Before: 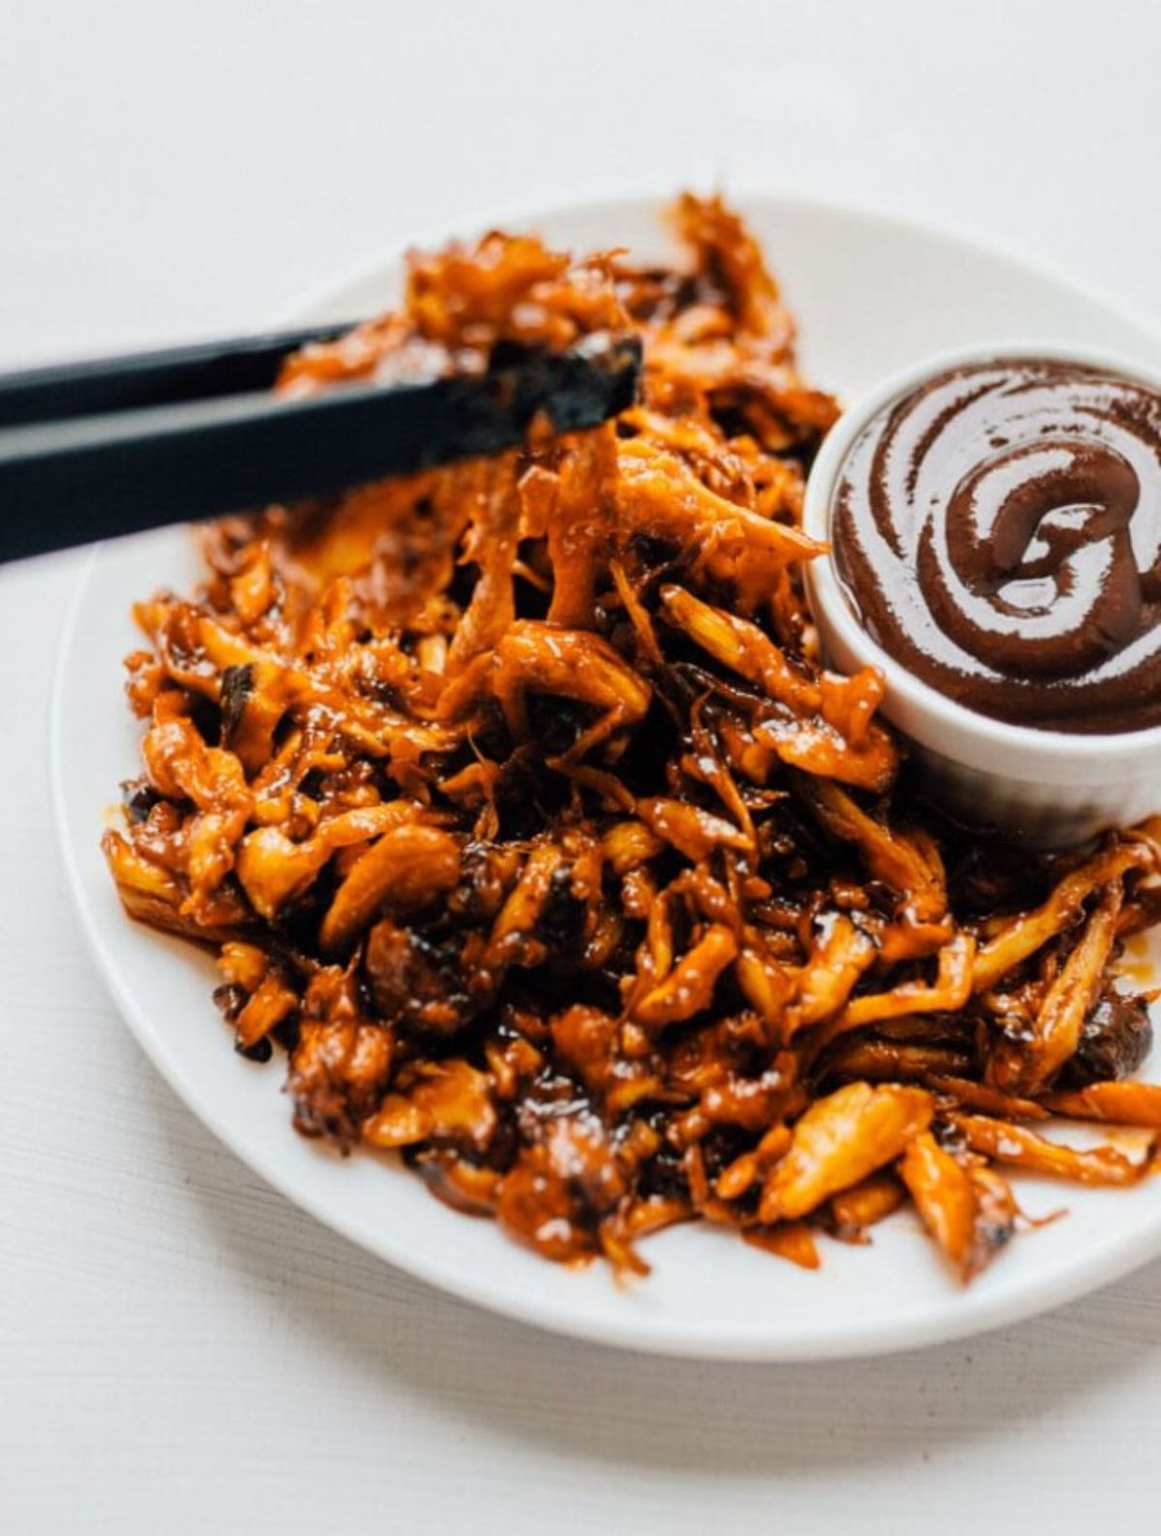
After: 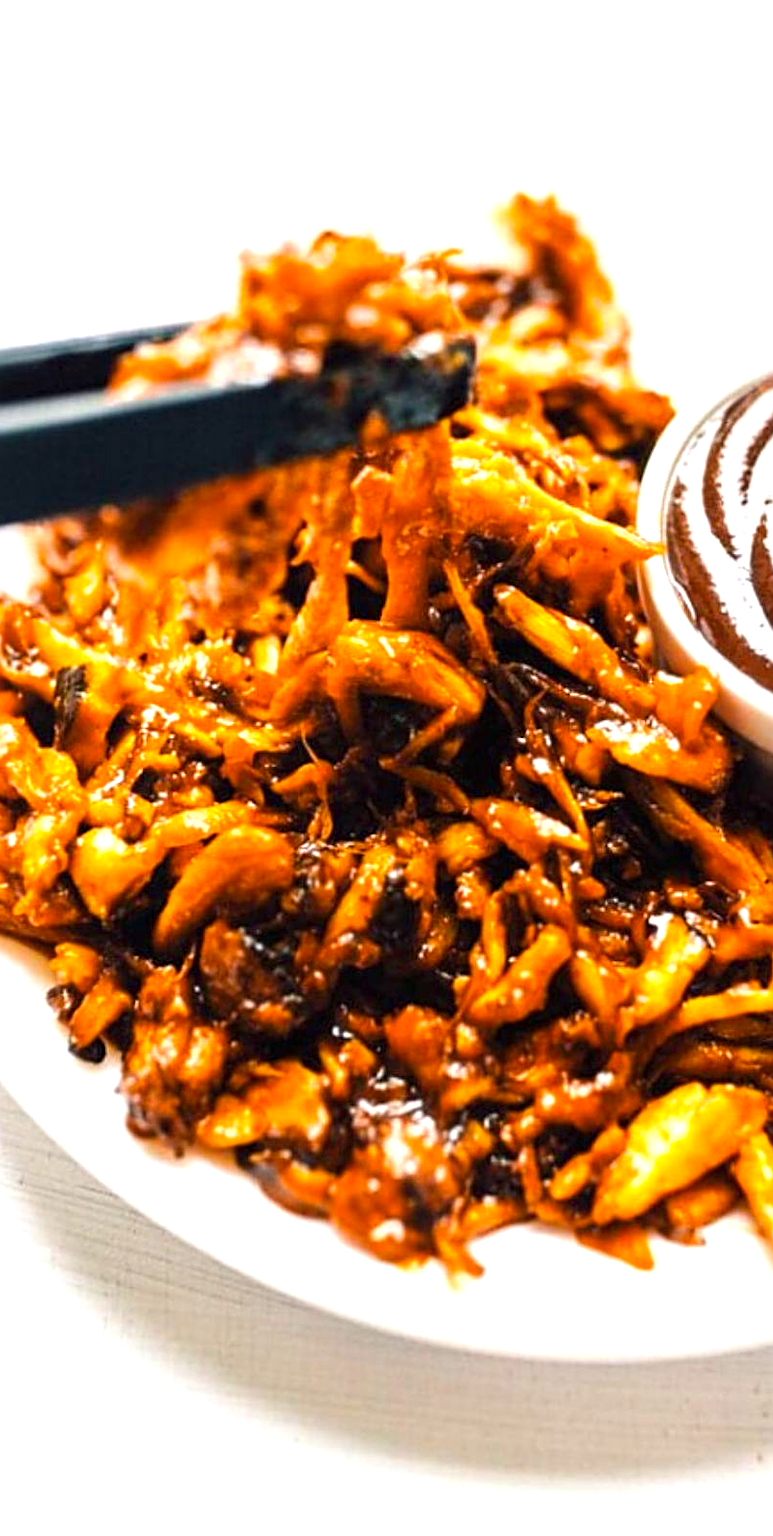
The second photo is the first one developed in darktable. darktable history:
color balance rgb: perceptual saturation grading › global saturation 20%, global vibrance 10%
sharpen: on, module defaults
exposure: black level correction 0, exposure 1 EV, compensate exposure bias true, compensate highlight preservation false
crop and rotate: left 14.385%, right 18.948%
